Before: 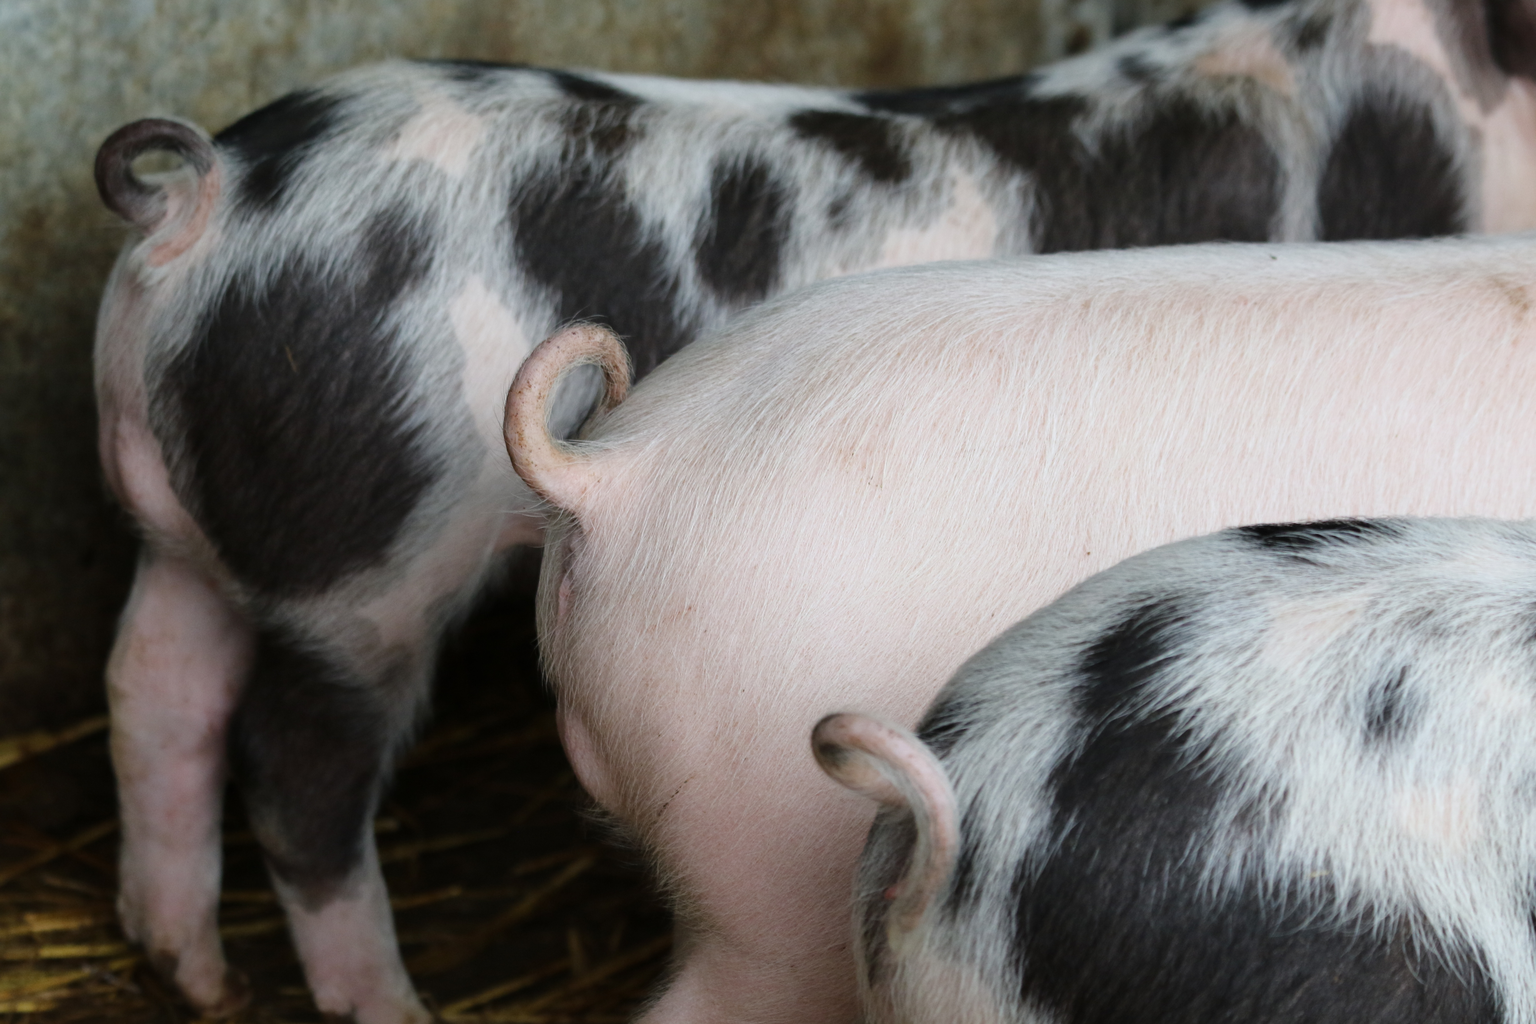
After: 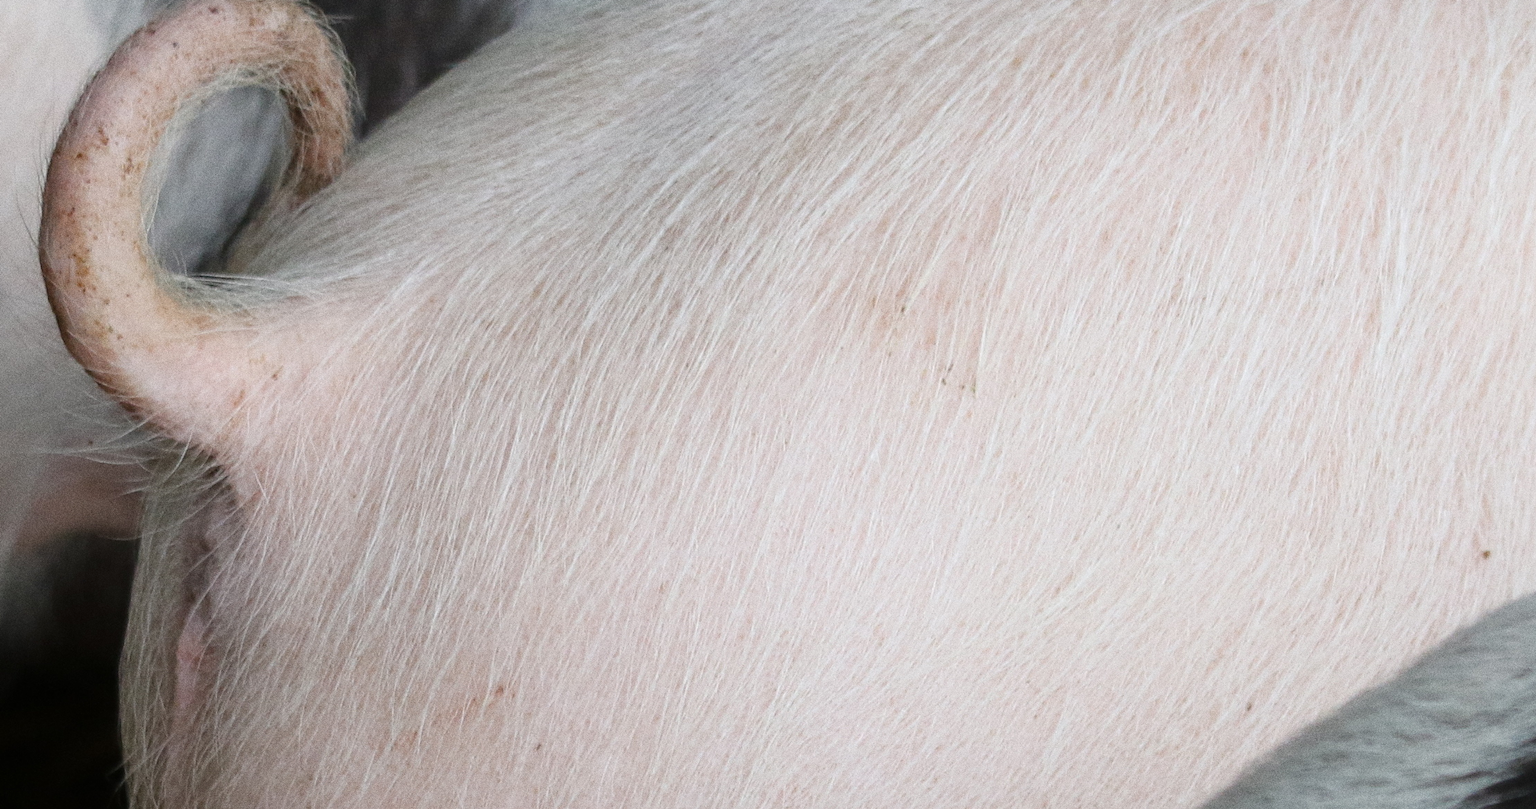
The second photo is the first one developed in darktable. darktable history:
grain: coarseness 0.09 ISO, strength 40%
crop: left 31.751%, top 32.172%, right 27.8%, bottom 35.83%
